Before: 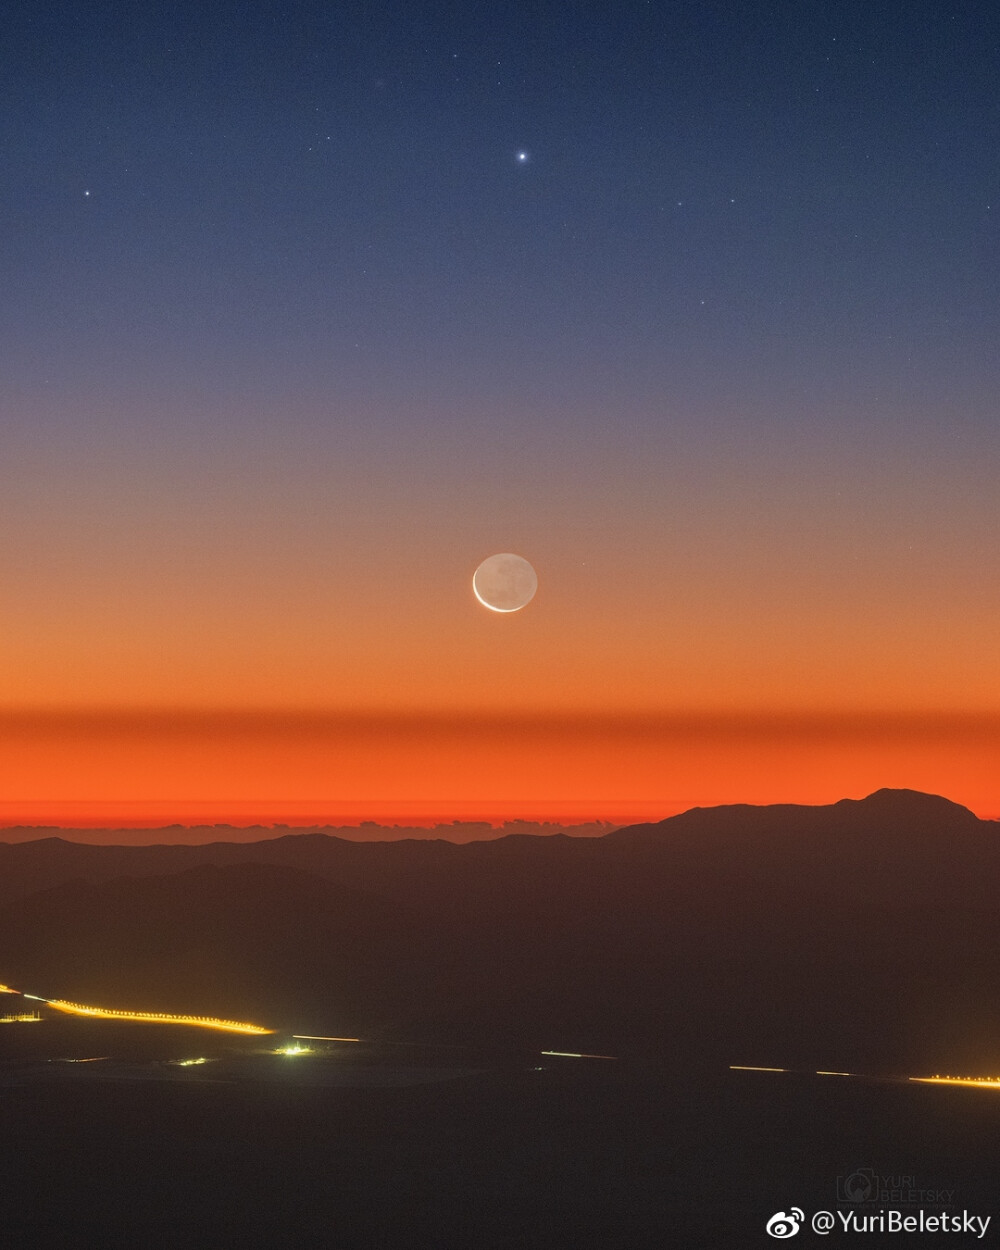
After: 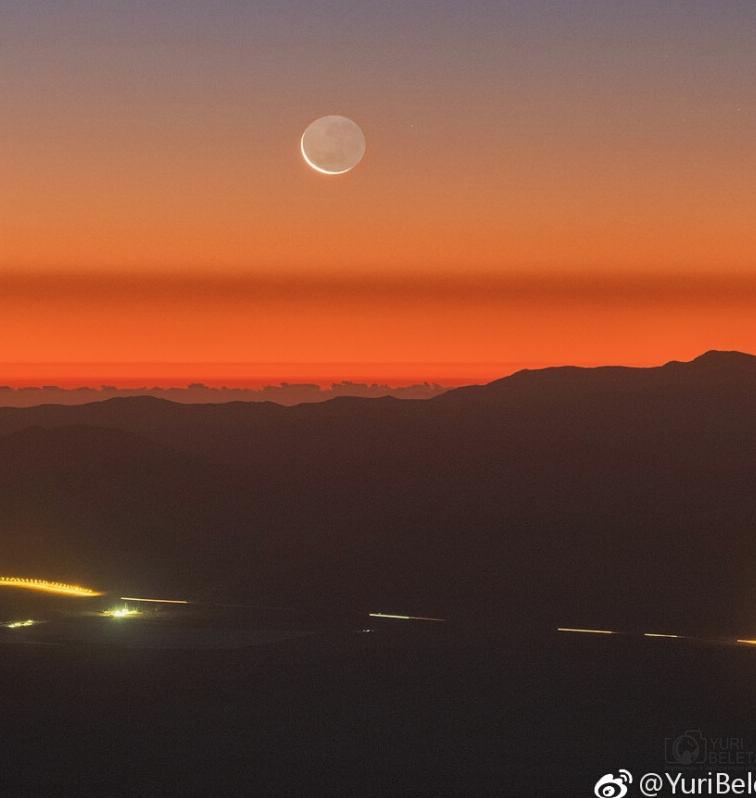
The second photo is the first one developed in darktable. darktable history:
crop and rotate: left 17.299%, top 35.115%, right 7.015%, bottom 1.024%
contrast brightness saturation: saturation -0.05
